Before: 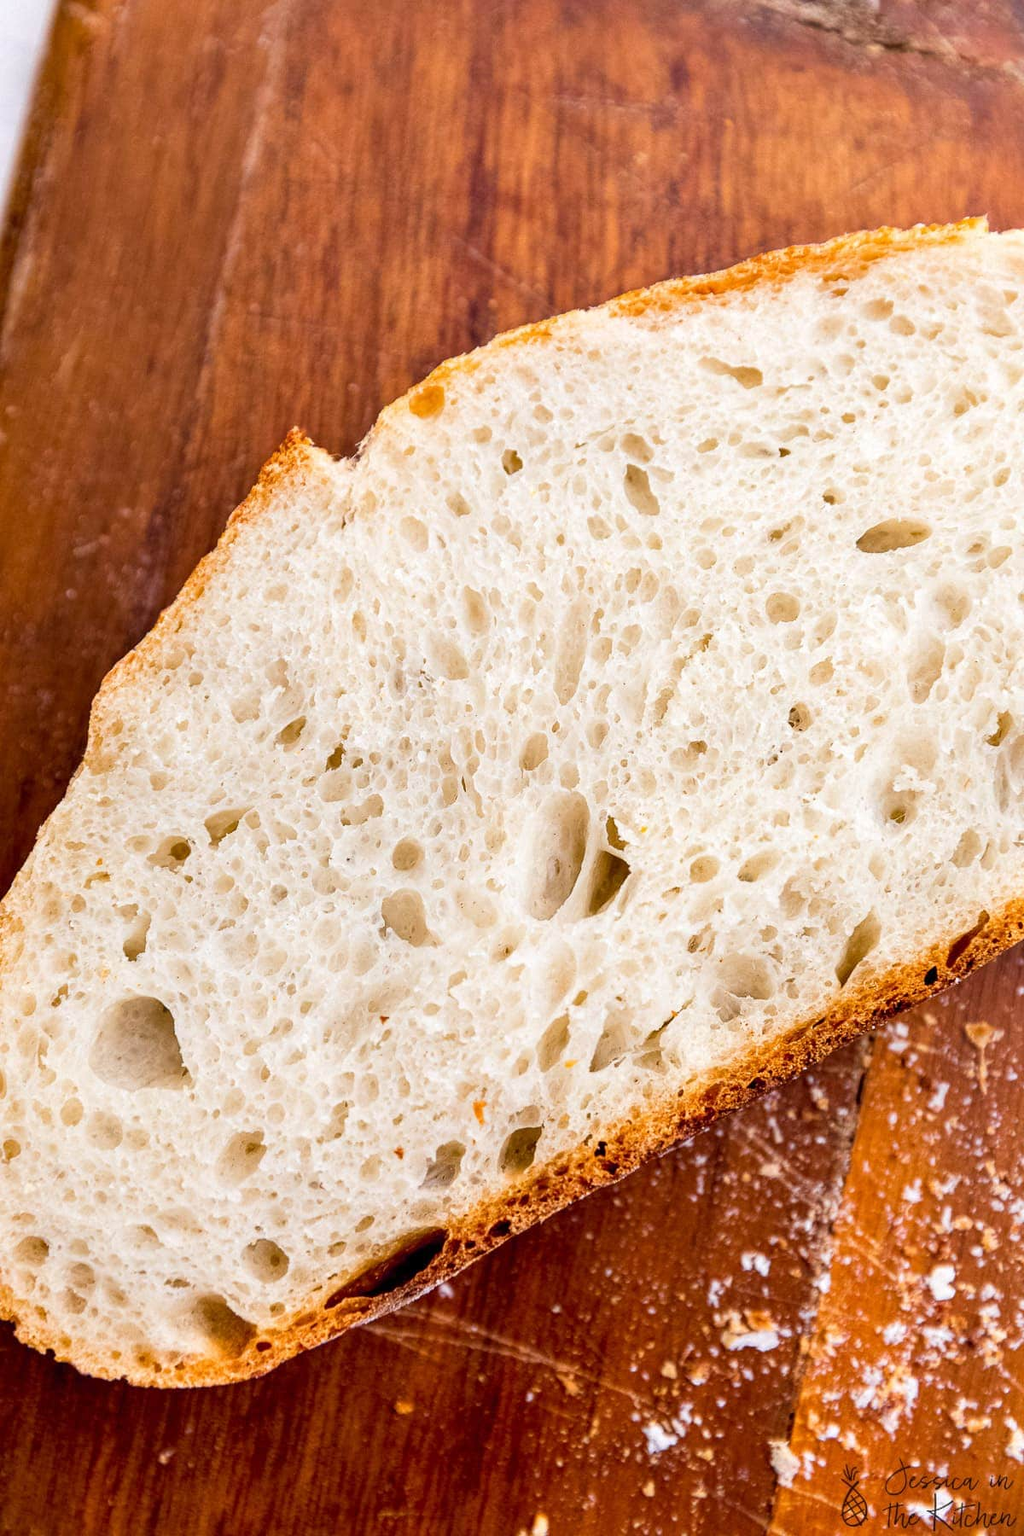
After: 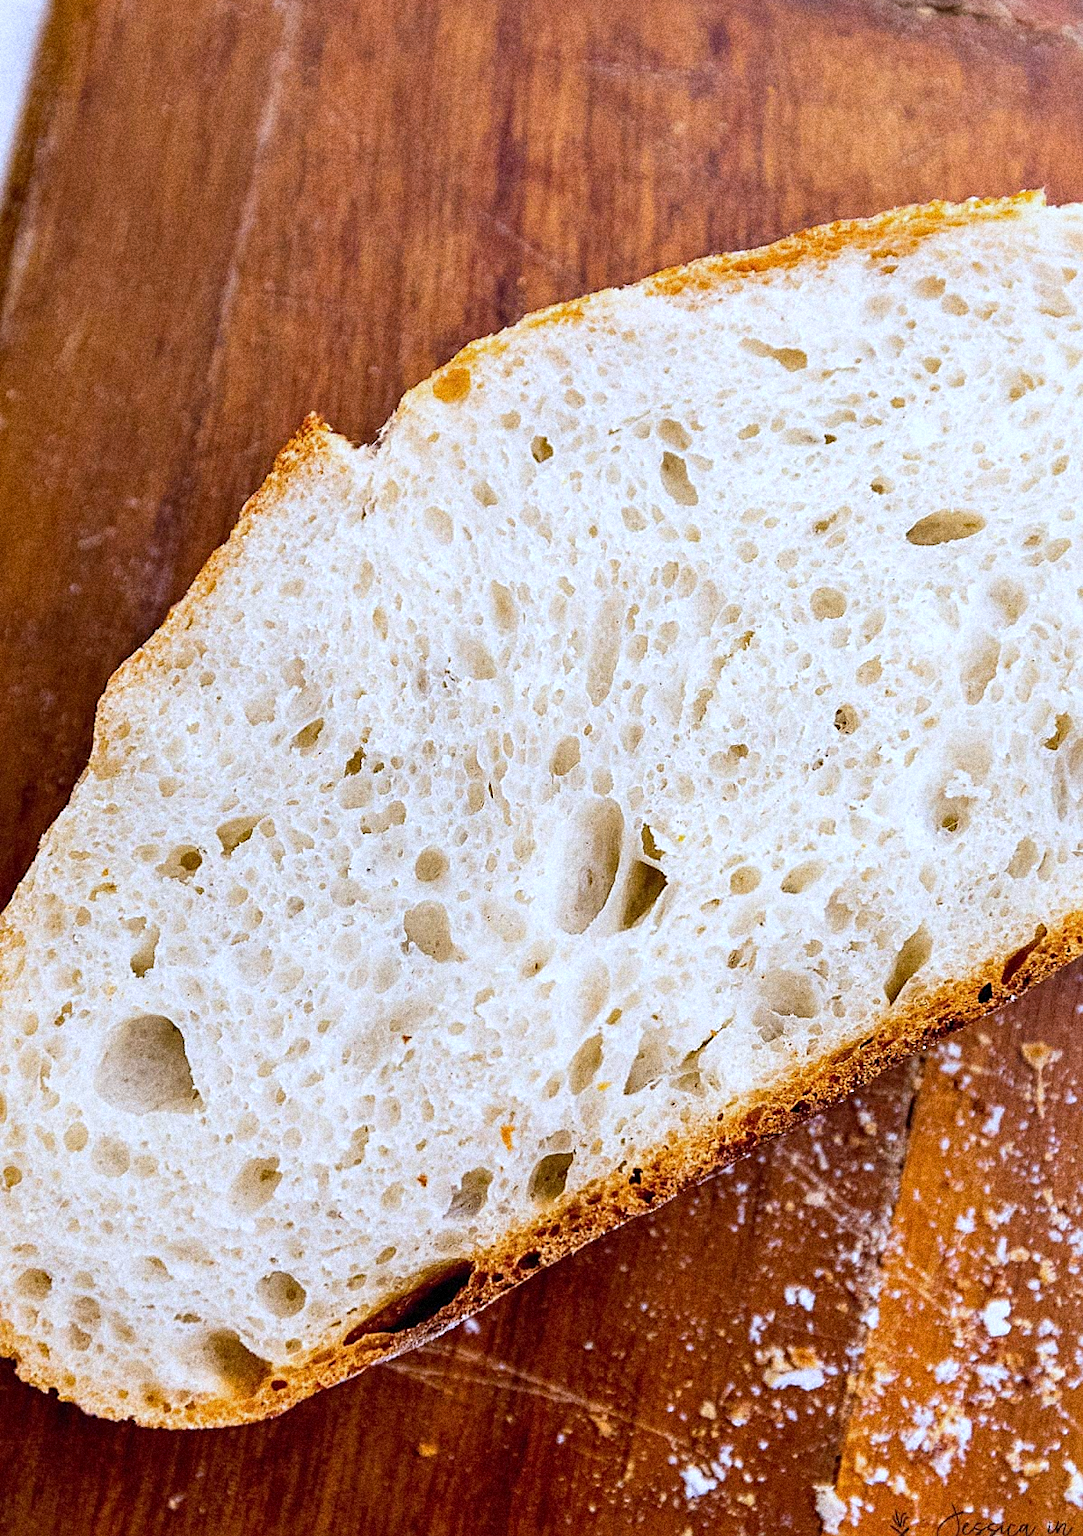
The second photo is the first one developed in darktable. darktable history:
white balance: red 0.926, green 1.003, blue 1.133
crop and rotate: top 2.479%, bottom 3.018%
grain: coarseness 14.49 ISO, strength 48.04%, mid-tones bias 35%
sharpen: on, module defaults
